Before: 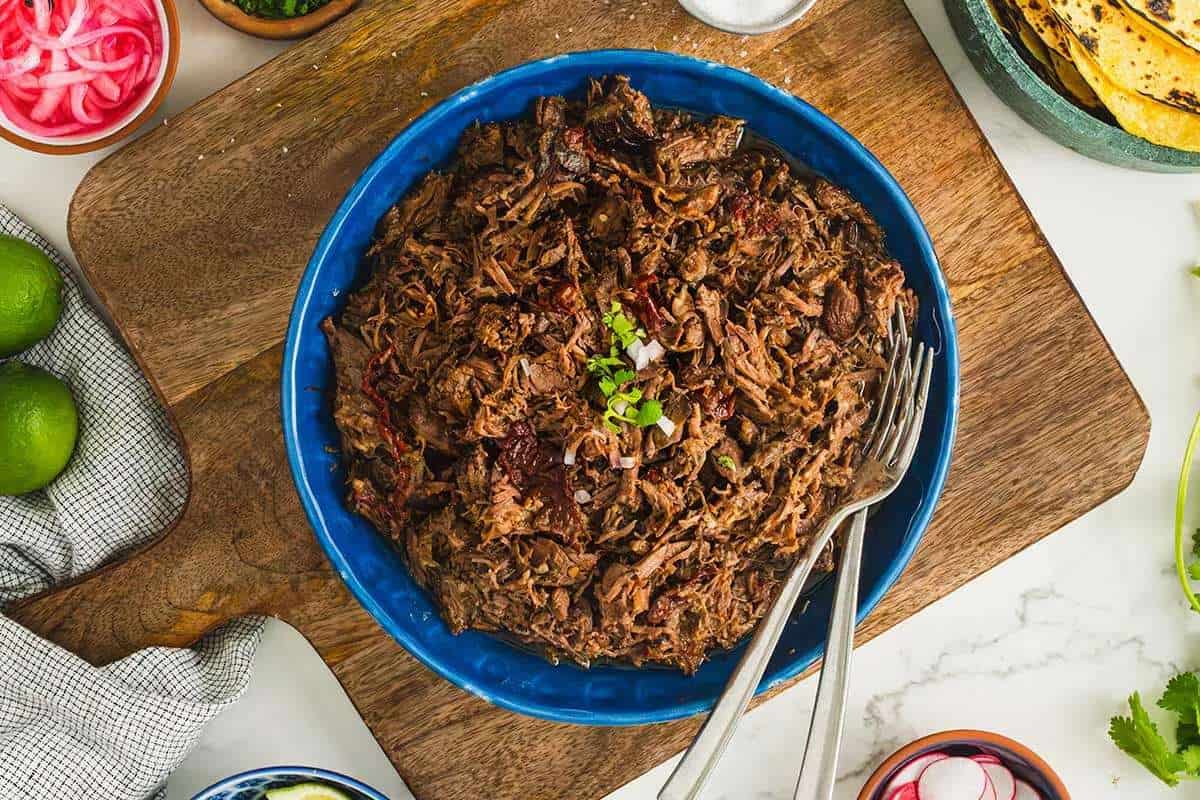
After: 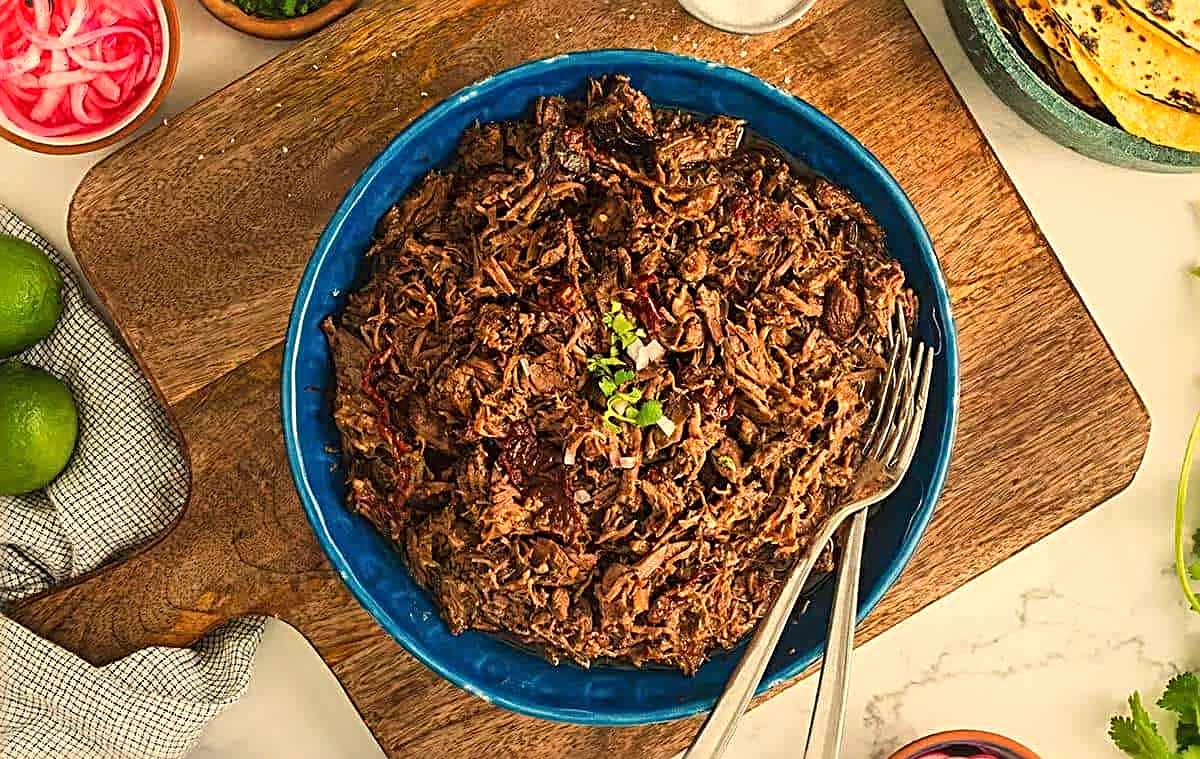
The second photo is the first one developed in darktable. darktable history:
sharpen: radius 3.025, amount 0.757
crop and rotate: top 0%, bottom 5.097%
white balance: red 1.123, blue 0.83
